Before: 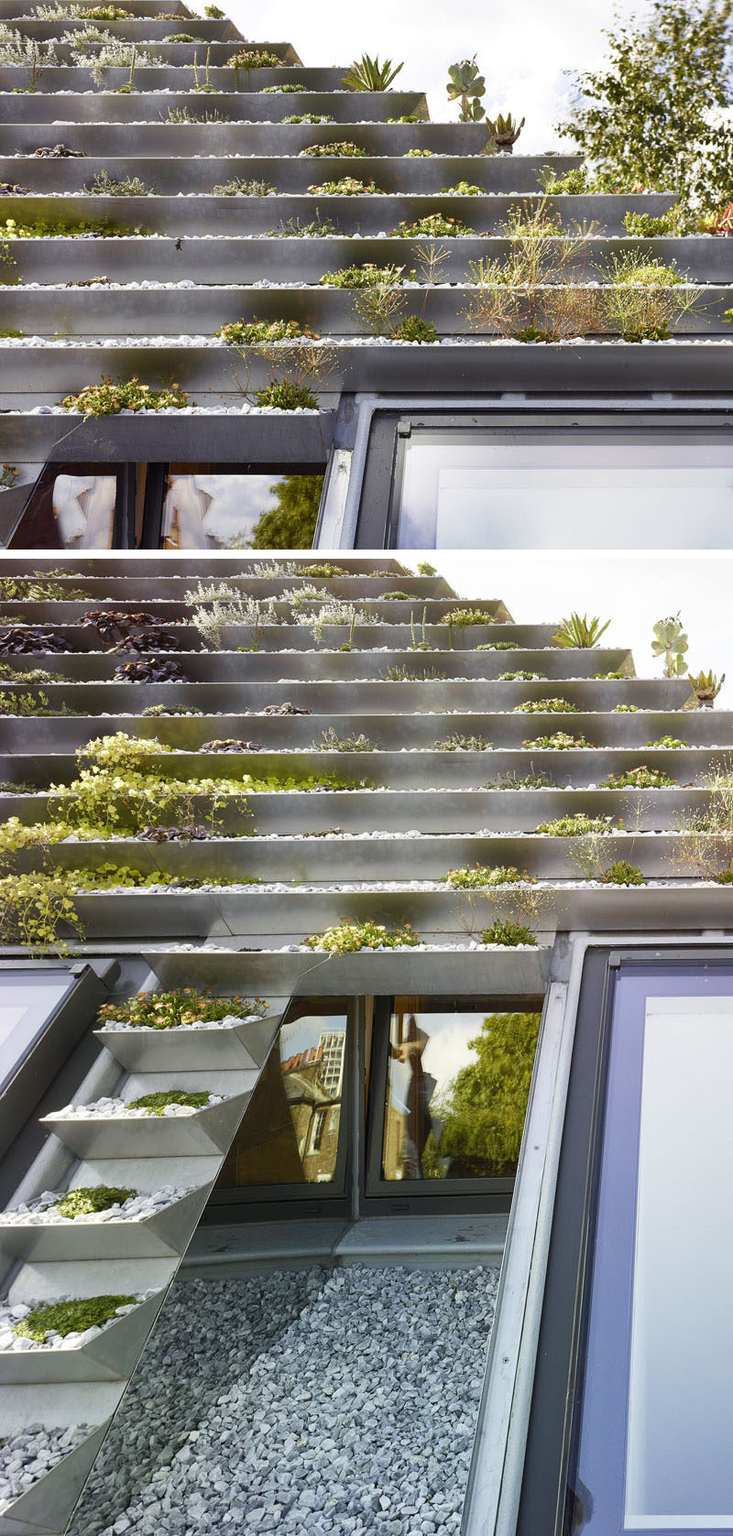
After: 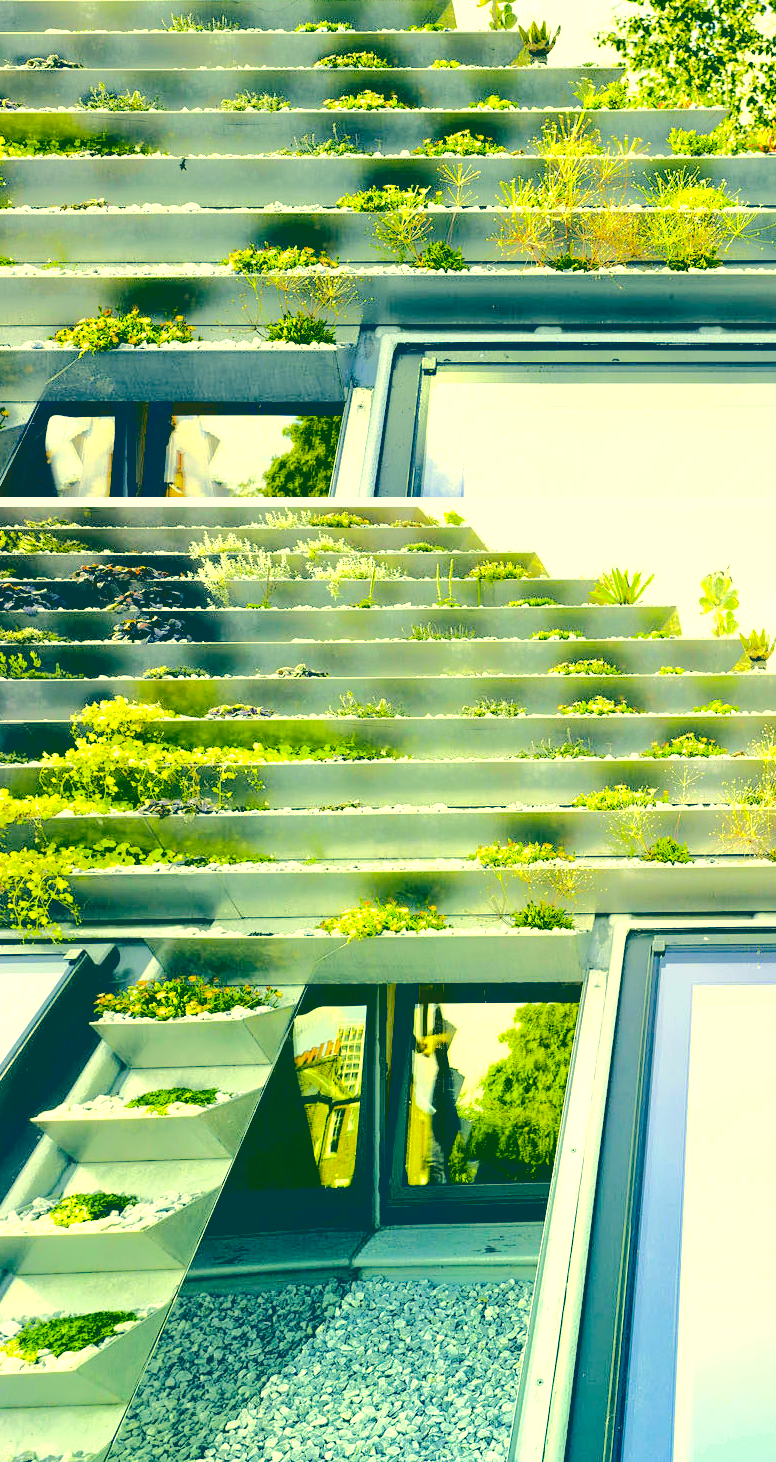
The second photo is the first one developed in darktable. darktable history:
color correction: highlights a* -15.58, highlights b* 40, shadows a* -40, shadows b* -26.18
color balance rgb: linear chroma grading › global chroma 15%, perceptual saturation grading › global saturation 30%
base curve: curves: ch0 [(0.065, 0.026) (0.236, 0.358) (0.53, 0.546) (0.777, 0.841) (0.924, 0.992)], preserve colors average RGB
exposure: black level correction 0, exposure 1 EV, compensate exposure bias true, compensate highlight preservation false
crop: left 1.507%, top 6.147%, right 1.379%, bottom 6.637%
